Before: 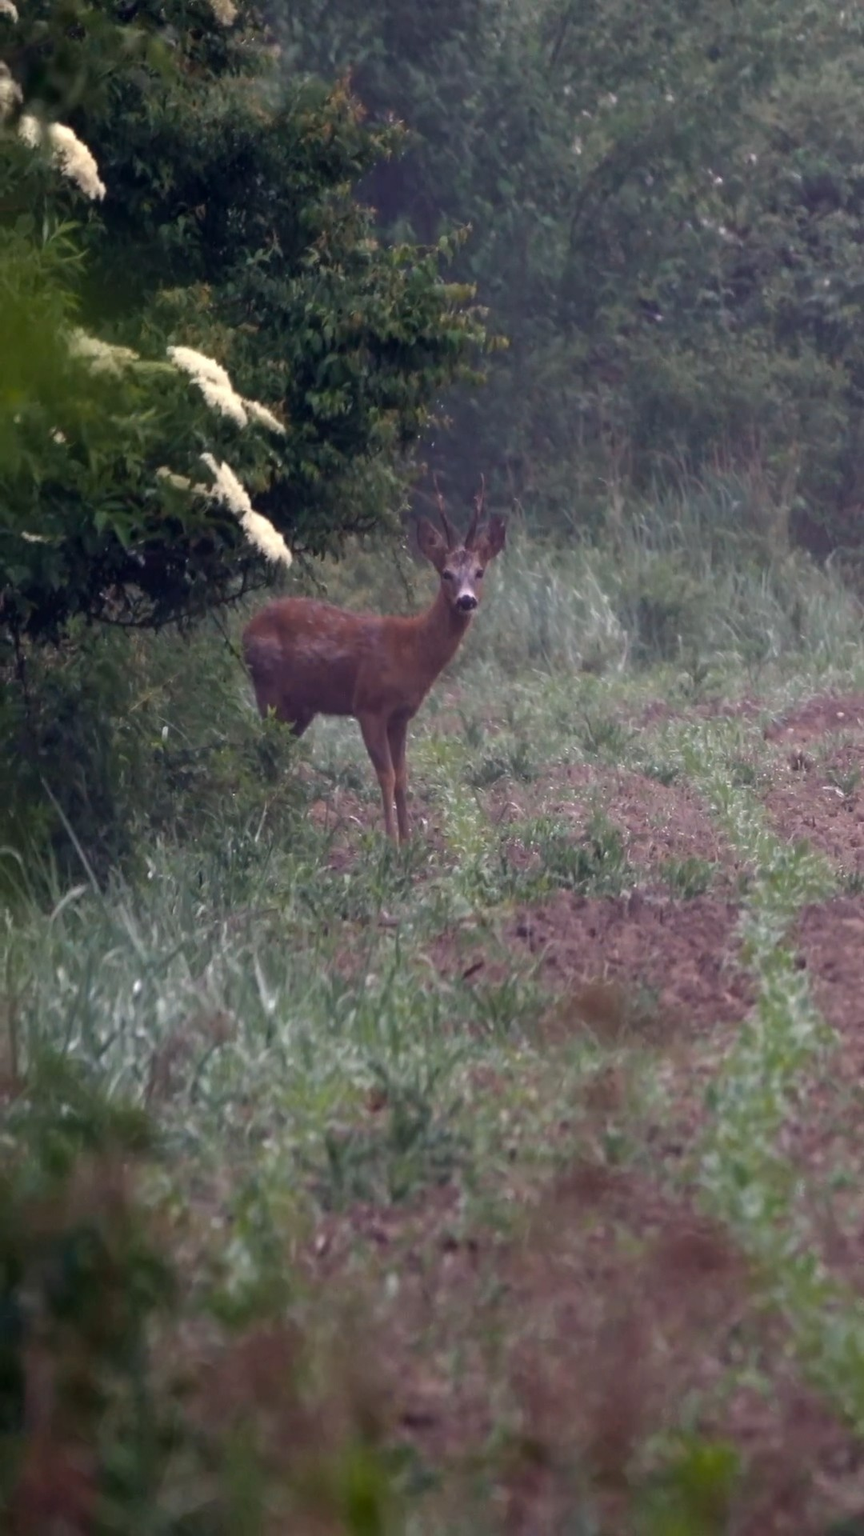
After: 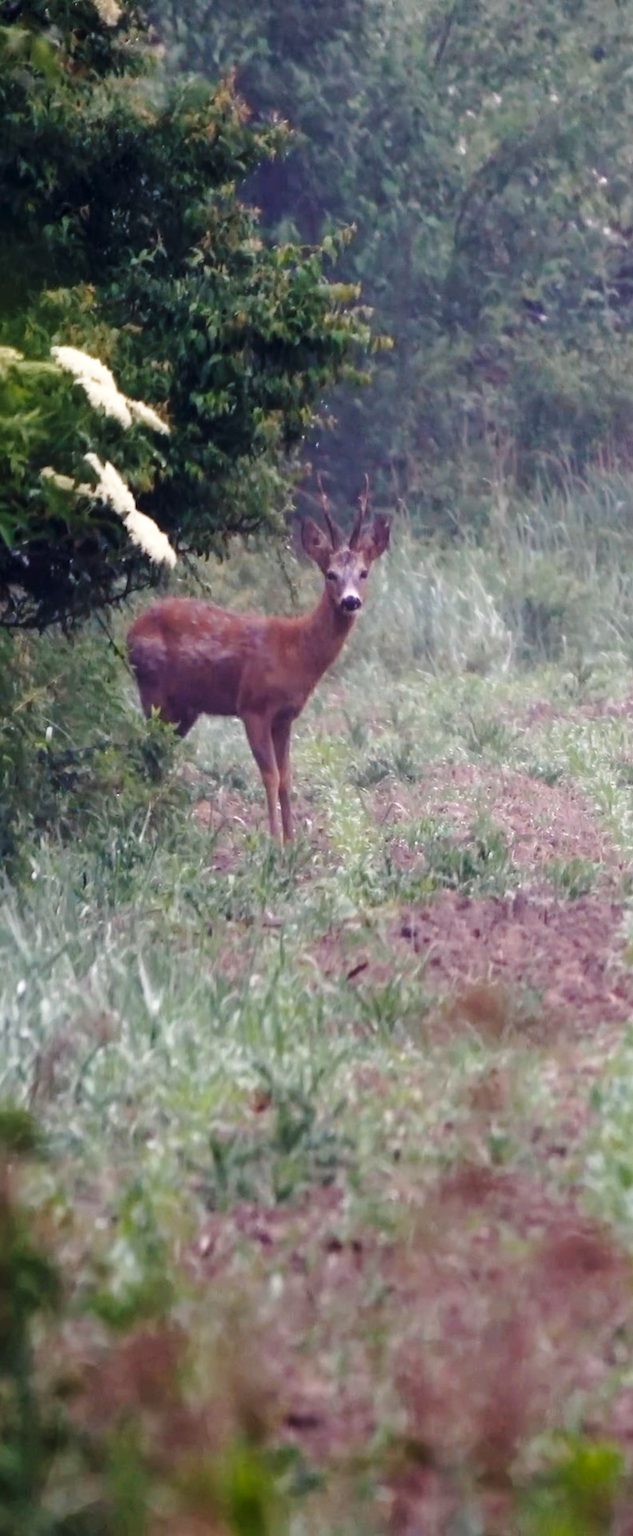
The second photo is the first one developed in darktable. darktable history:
base curve: curves: ch0 [(0, 0) (0.028, 0.03) (0.121, 0.232) (0.46, 0.748) (0.859, 0.968) (1, 1)], preserve colors none
crop: left 13.443%, right 13.31%
